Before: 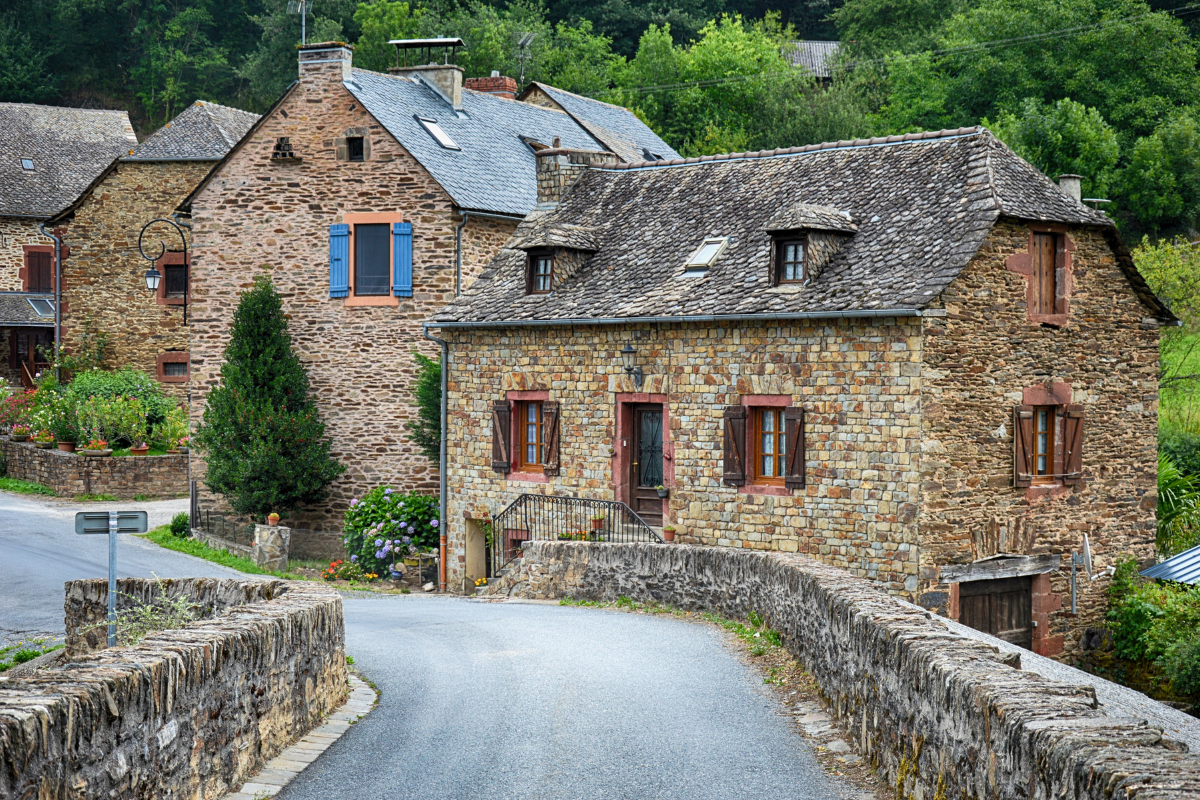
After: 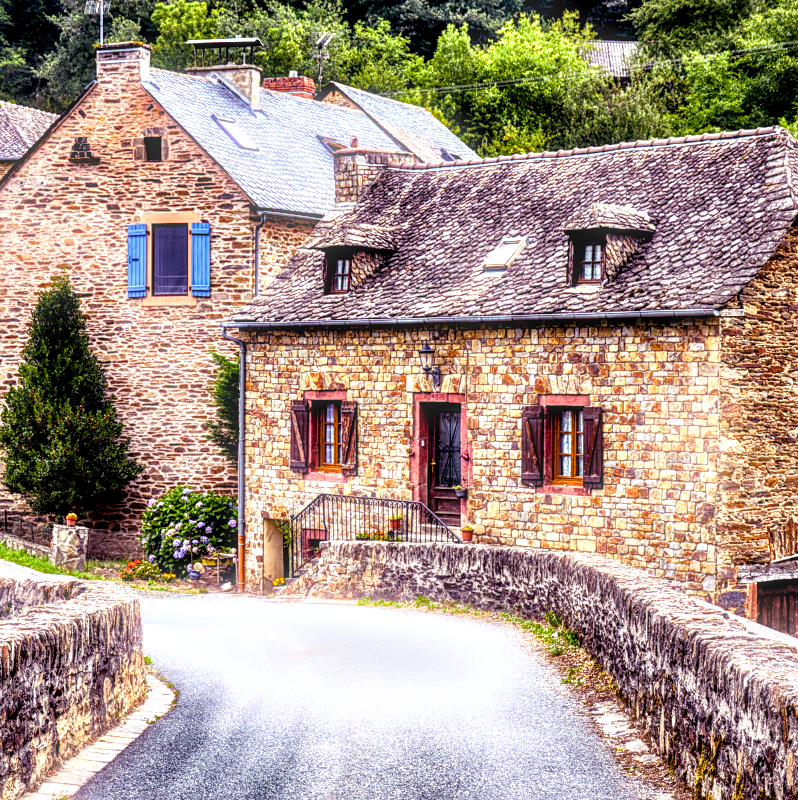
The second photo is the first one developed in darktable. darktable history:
shadows and highlights: shadows 52.42, soften with gaussian
contrast equalizer: y [[0.514, 0.573, 0.581, 0.508, 0.5, 0.5], [0.5 ×6], [0.5 ×6], [0 ×6], [0 ×6]]
crop: left 16.899%, right 16.556%
bloom: size 5%, threshold 95%, strength 15%
local contrast: highlights 20%, detail 197%
sharpen: amount 0.2
white balance: red 1.05, blue 1.072
color balance rgb: shadows lift › luminance -21.66%, shadows lift › chroma 8.98%, shadows lift › hue 283.37°, power › chroma 1.55%, power › hue 25.59°, highlights gain › luminance 6.08%, highlights gain › chroma 2.55%, highlights gain › hue 90°, global offset › luminance -0.87%, perceptual saturation grading › global saturation 27.49%, perceptual saturation grading › highlights -28.39%, perceptual saturation grading › mid-tones 15.22%, perceptual saturation grading › shadows 33.98%, perceptual brilliance grading › highlights 10%, perceptual brilliance grading › mid-tones 5%
